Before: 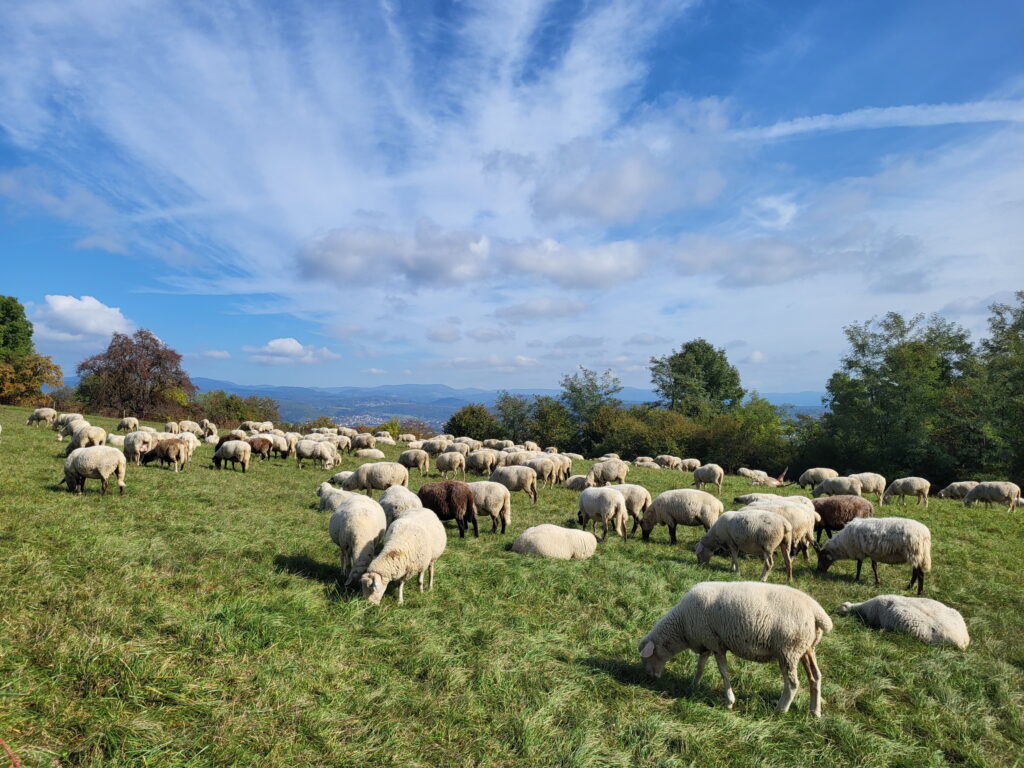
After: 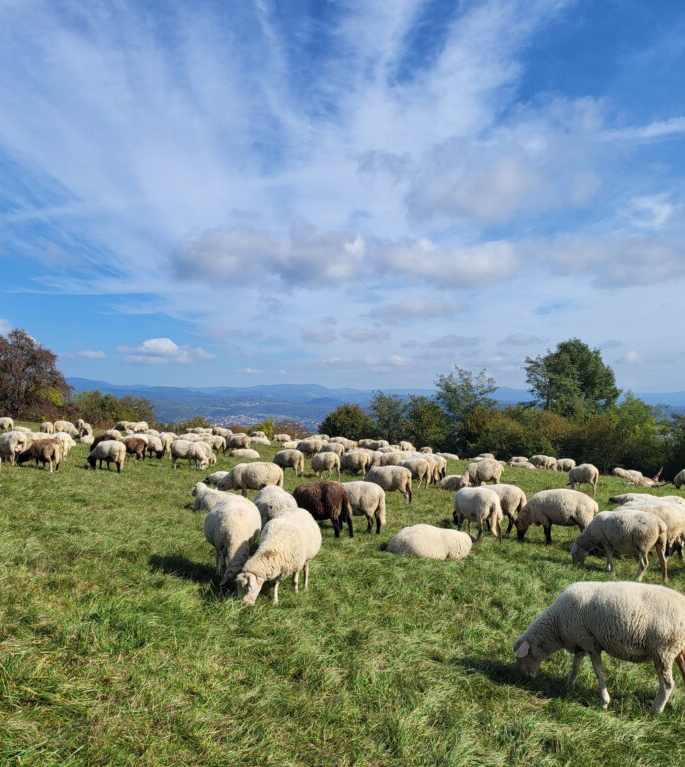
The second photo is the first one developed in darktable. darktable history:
exposure: compensate exposure bias true, compensate highlight preservation false
crop and rotate: left 12.281%, right 20.821%
